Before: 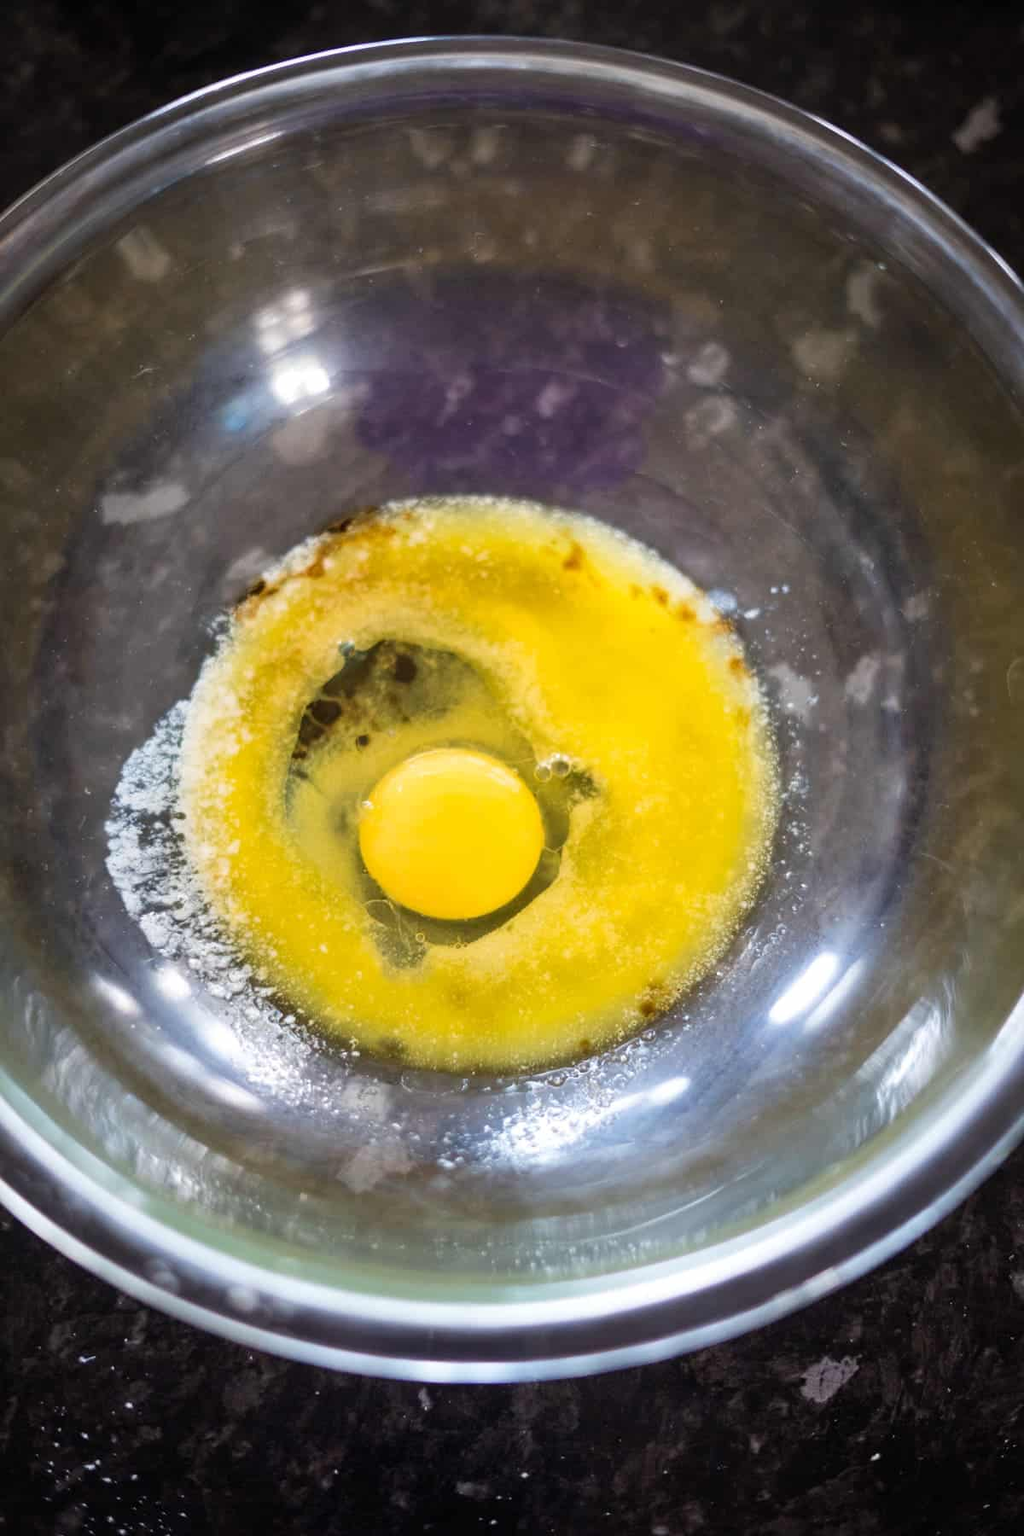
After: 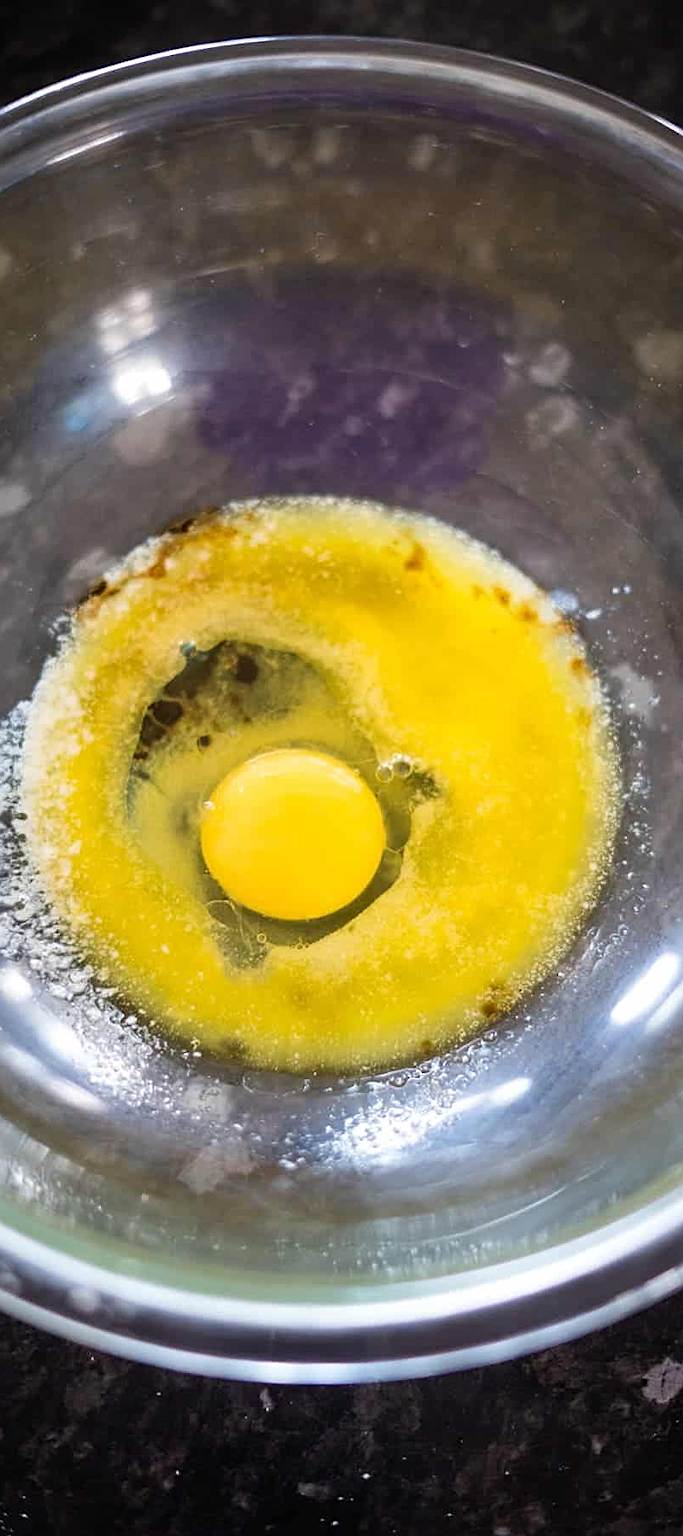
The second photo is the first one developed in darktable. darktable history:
sharpen: on, module defaults
crop and rotate: left 15.546%, right 17.787%
